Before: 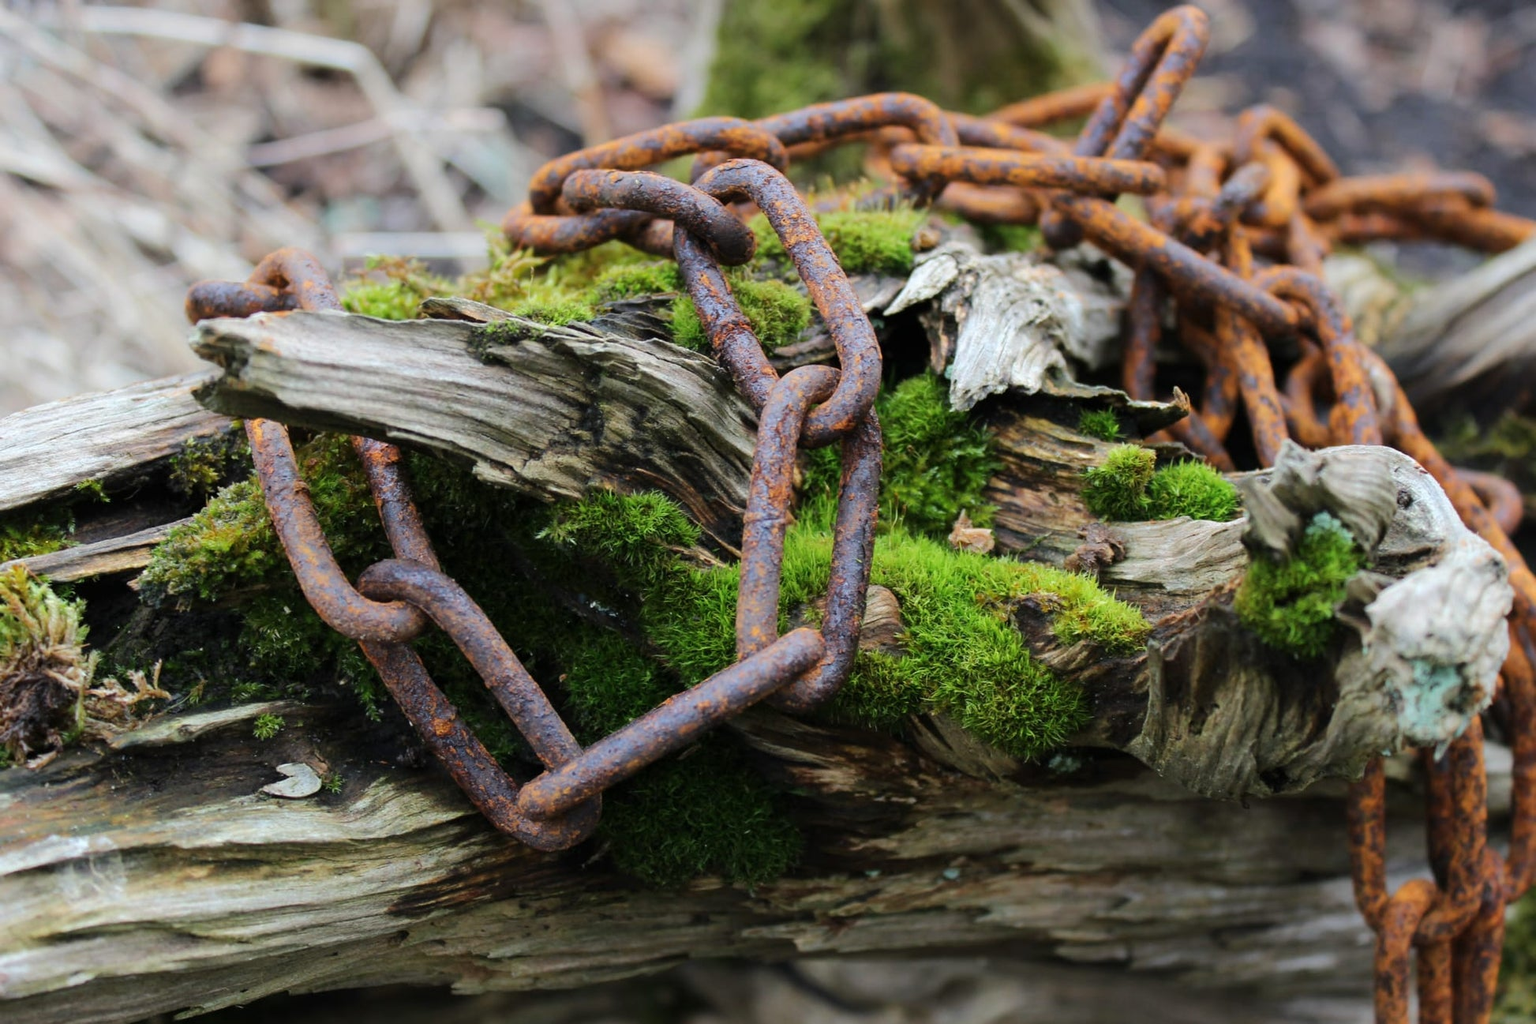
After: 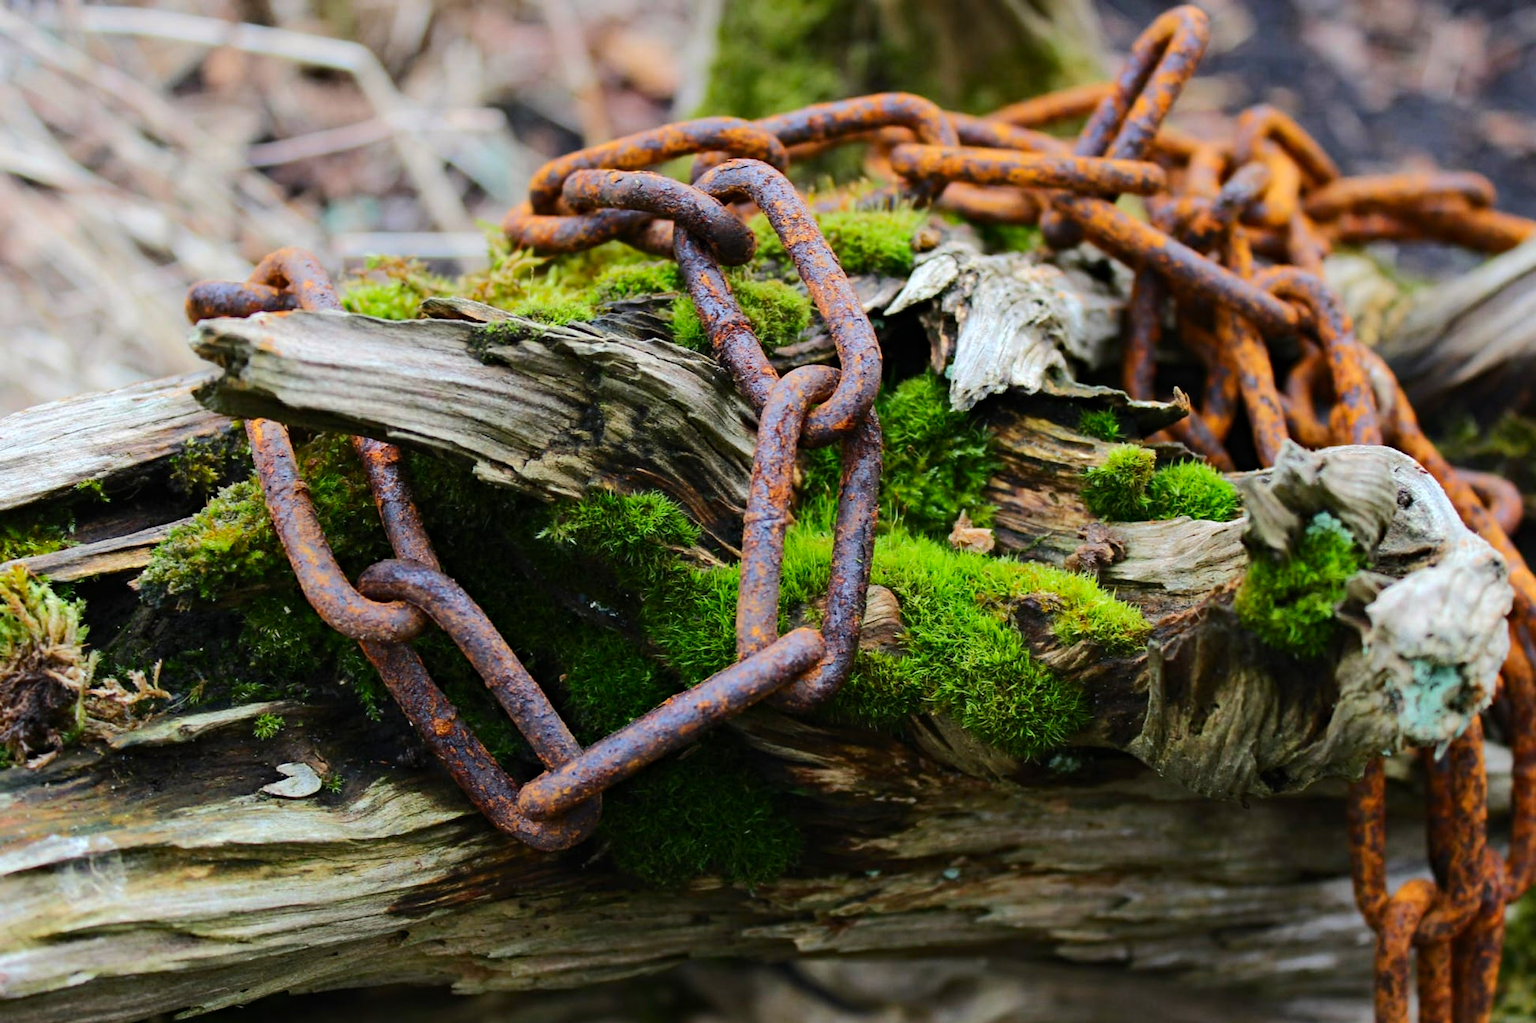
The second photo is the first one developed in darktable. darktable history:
contrast brightness saturation: contrast 0.23, brightness 0.1, saturation 0.29
haze removal: compatibility mode true, adaptive false
rgb curve: curves: ch0 [(0, 0) (0.175, 0.154) (0.785, 0.663) (1, 1)]
